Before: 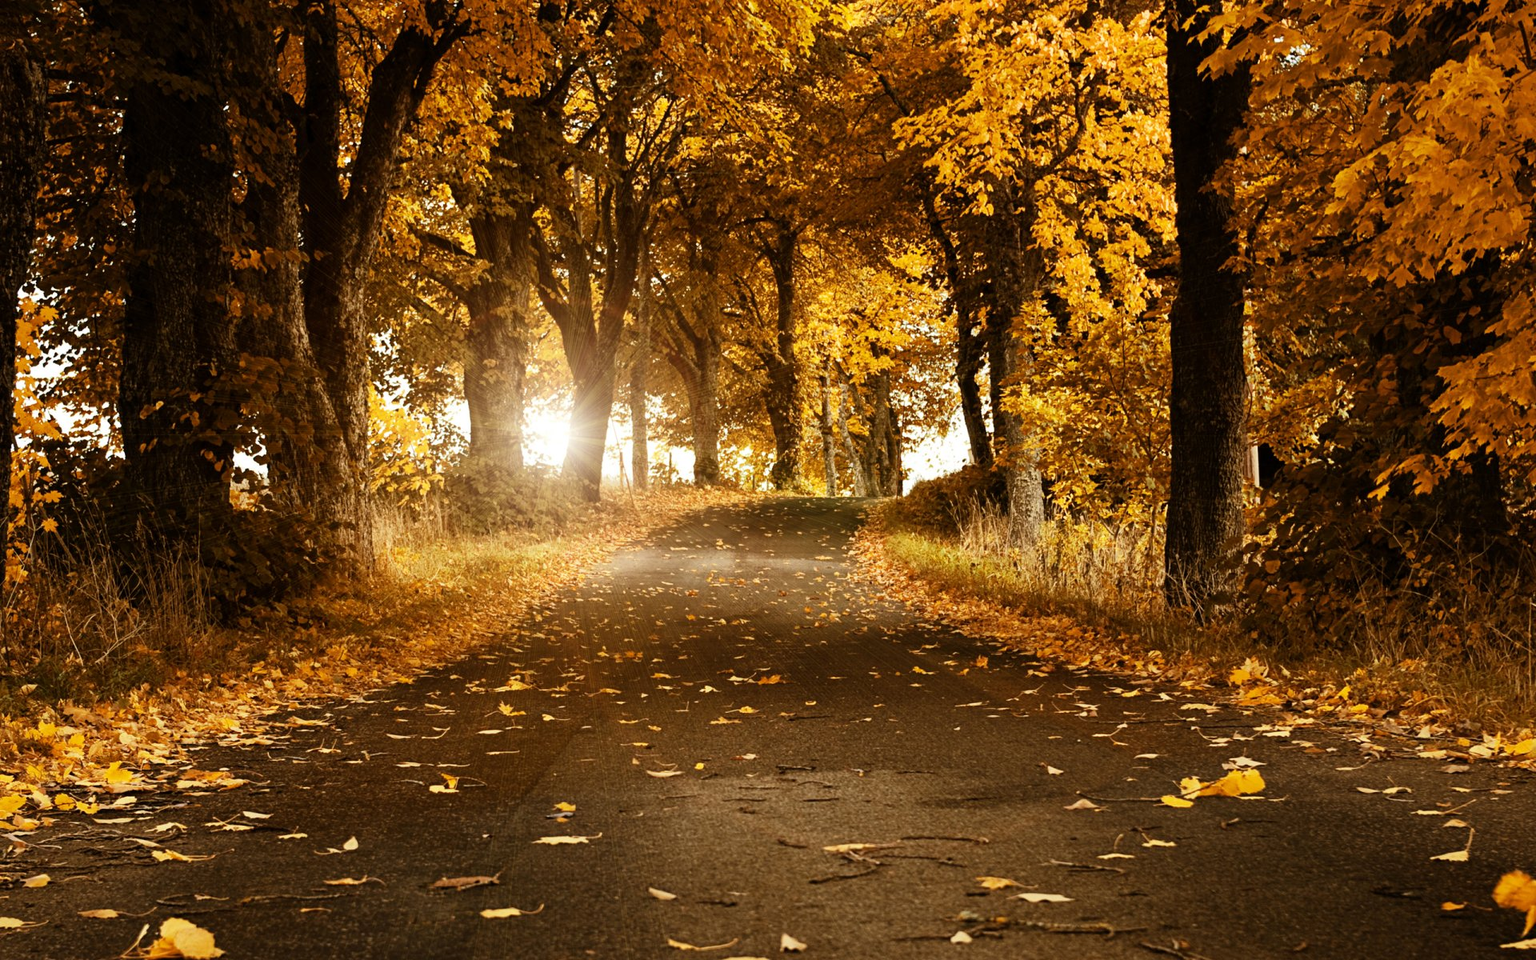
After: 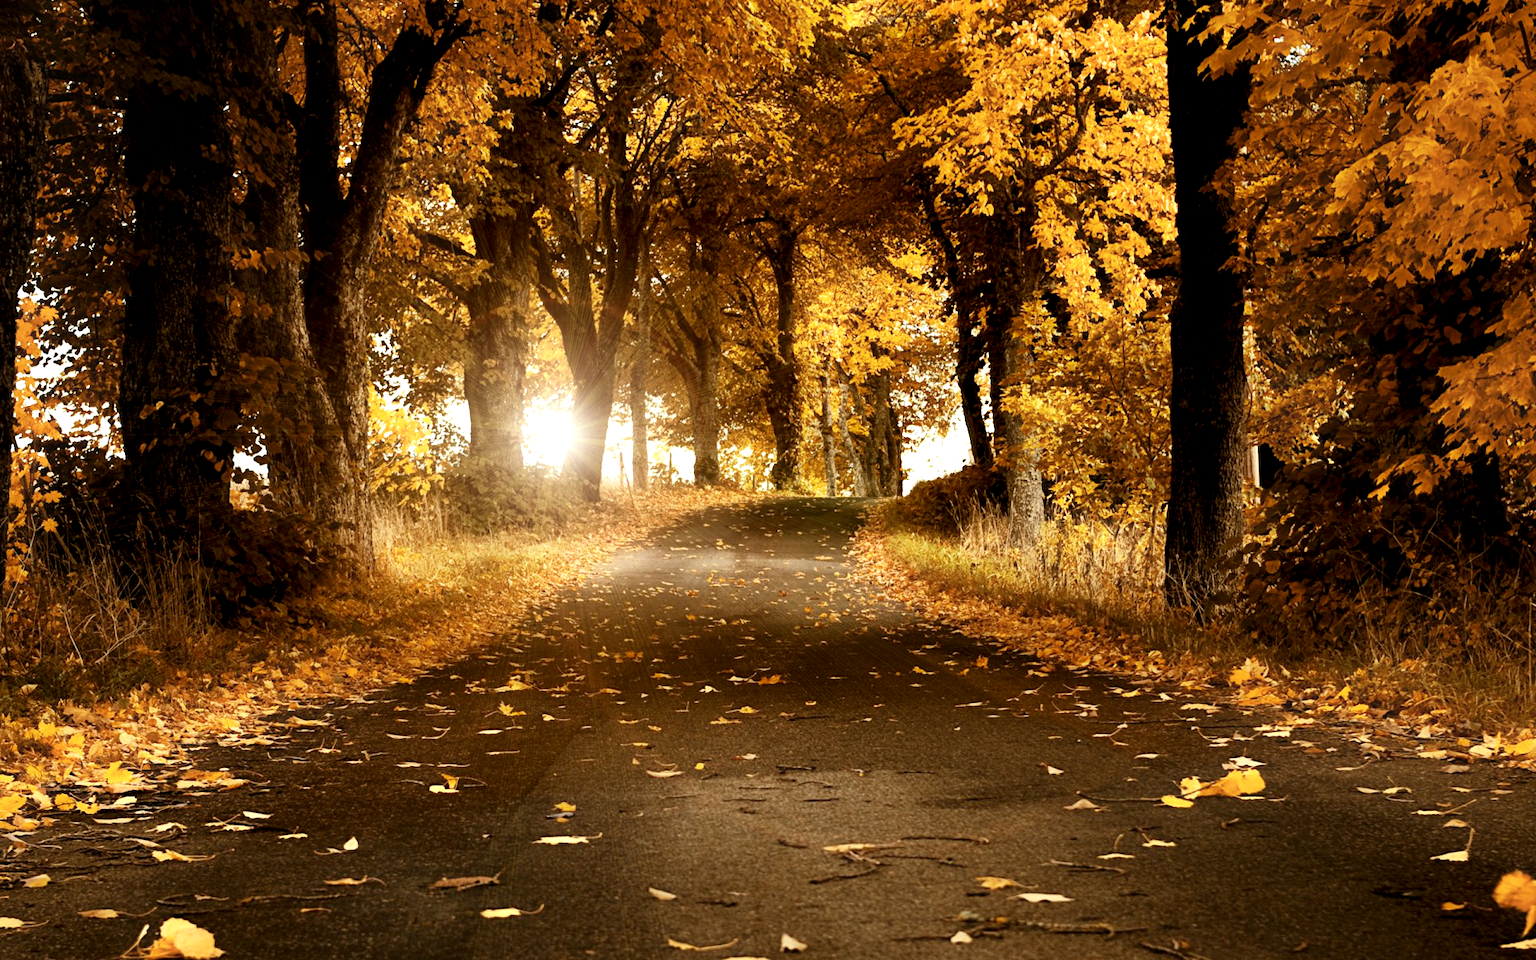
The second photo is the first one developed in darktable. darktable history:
tone equalizer: on, module defaults
exposure: black level correction 0.001, compensate highlight preservation false
contrast equalizer: y [[0.579, 0.58, 0.505, 0.5, 0.5, 0.5], [0.5 ×6], [0.5 ×6], [0 ×6], [0 ×6]]
